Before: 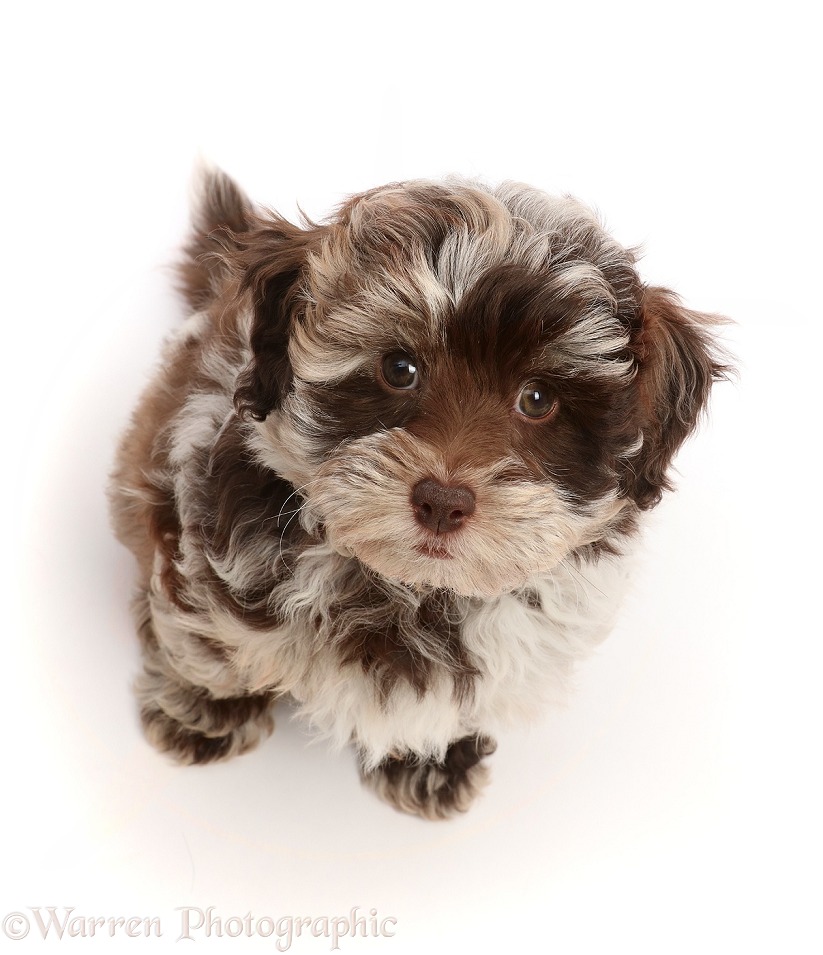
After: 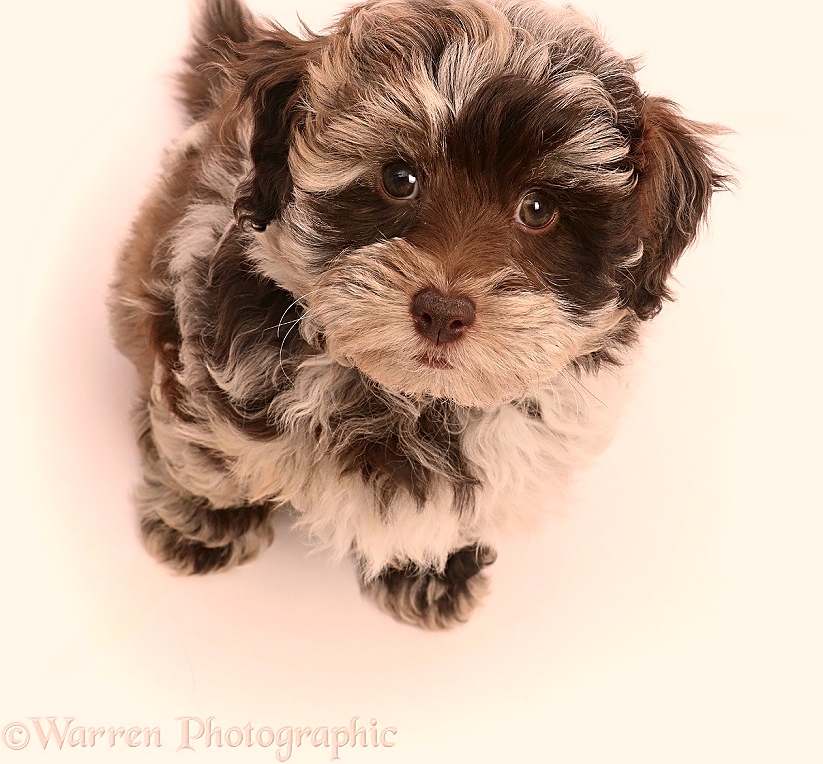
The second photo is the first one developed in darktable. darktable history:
crop and rotate: top 19.998%
sharpen: on, module defaults
color correction: highlights a* 11.96, highlights b* 11.58
